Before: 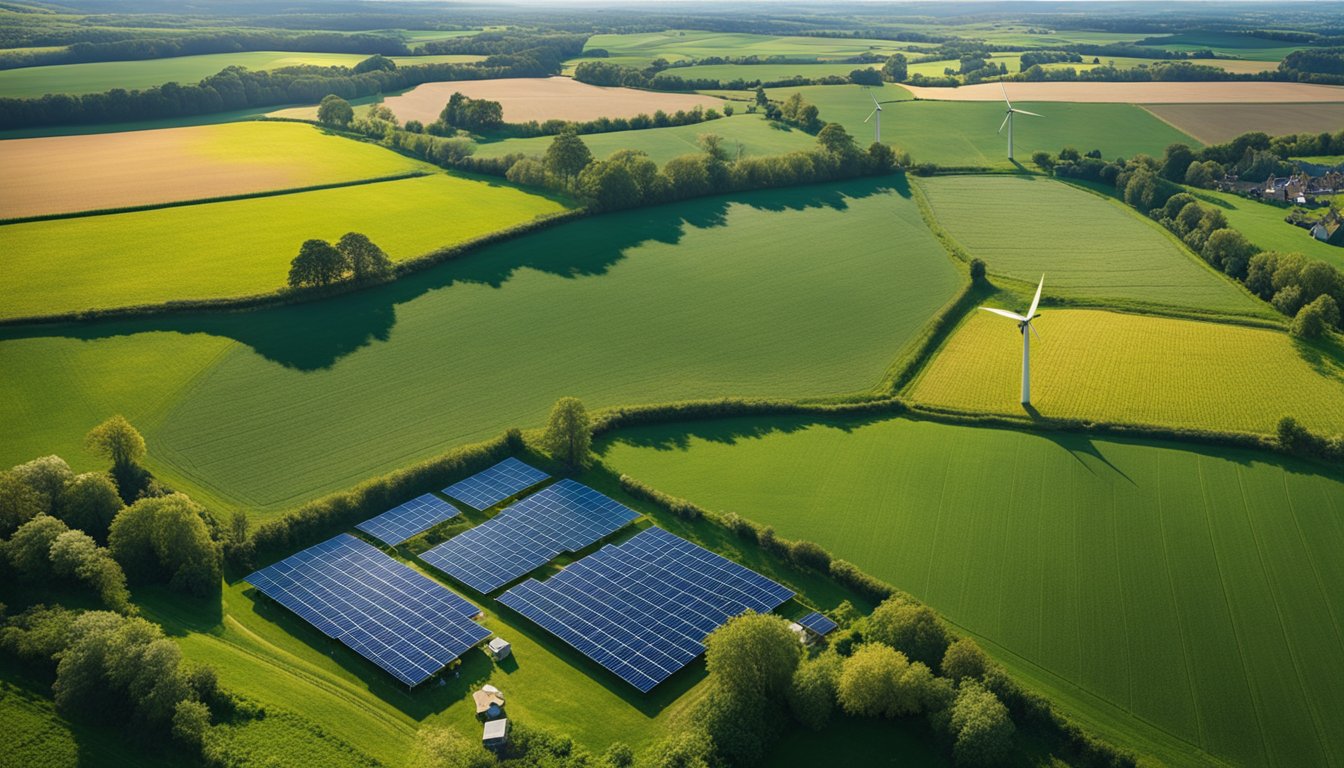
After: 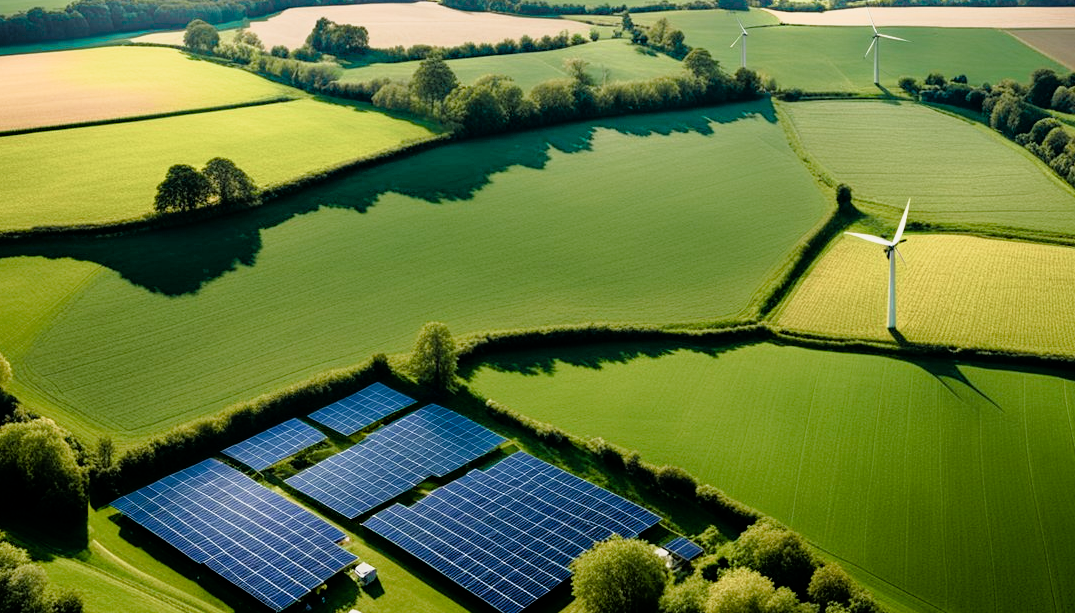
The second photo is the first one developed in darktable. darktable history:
exposure: exposure 0.297 EV, compensate highlight preservation false
crop and rotate: left 10.008%, top 9.888%, right 9.985%, bottom 10.255%
color balance rgb: power › hue 73.44°, global offset › luminance -0.481%, perceptual saturation grading › global saturation 20%, perceptual saturation grading › highlights -50.07%, perceptual saturation grading › shadows 30.58%, global vibrance 9.255%
filmic rgb: black relative exposure -5.15 EV, white relative exposure 3.99 EV, hardness 2.89, contrast 1.3, highlights saturation mix -30.25%
tone curve: curves: ch0 [(0, 0) (0.105, 0.068) (0.181, 0.185) (0.28, 0.291) (0.384, 0.404) (0.485, 0.531) (0.638, 0.681) (0.795, 0.879) (1, 0.977)]; ch1 [(0, 0) (0.161, 0.092) (0.35, 0.33) (0.379, 0.401) (0.456, 0.469) (0.504, 0.5) (0.512, 0.514) (0.58, 0.597) (0.635, 0.646) (1, 1)]; ch2 [(0, 0) (0.371, 0.362) (0.437, 0.437) (0.5, 0.5) (0.53, 0.523) (0.56, 0.58) (0.622, 0.606) (1, 1)], color space Lab, linked channels, preserve colors none
tone equalizer: -8 EV -0.001 EV, -7 EV 0.003 EV, -6 EV -0.002 EV, -5 EV -0.006 EV, -4 EV -0.055 EV, -3 EV -0.225 EV, -2 EV -0.241 EV, -1 EV 0.086 EV, +0 EV 0.301 EV, edges refinement/feathering 500, mask exposure compensation -1.57 EV, preserve details no
color zones: curves: ch0 [(0.25, 0.5) (0.423, 0.5) (0.443, 0.5) (0.521, 0.756) (0.568, 0.5) (0.576, 0.5) (0.75, 0.5)]; ch1 [(0.25, 0.5) (0.423, 0.5) (0.443, 0.5) (0.539, 0.873) (0.624, 0.565) (0.631, 0.5) (0.75, 0.5)]
